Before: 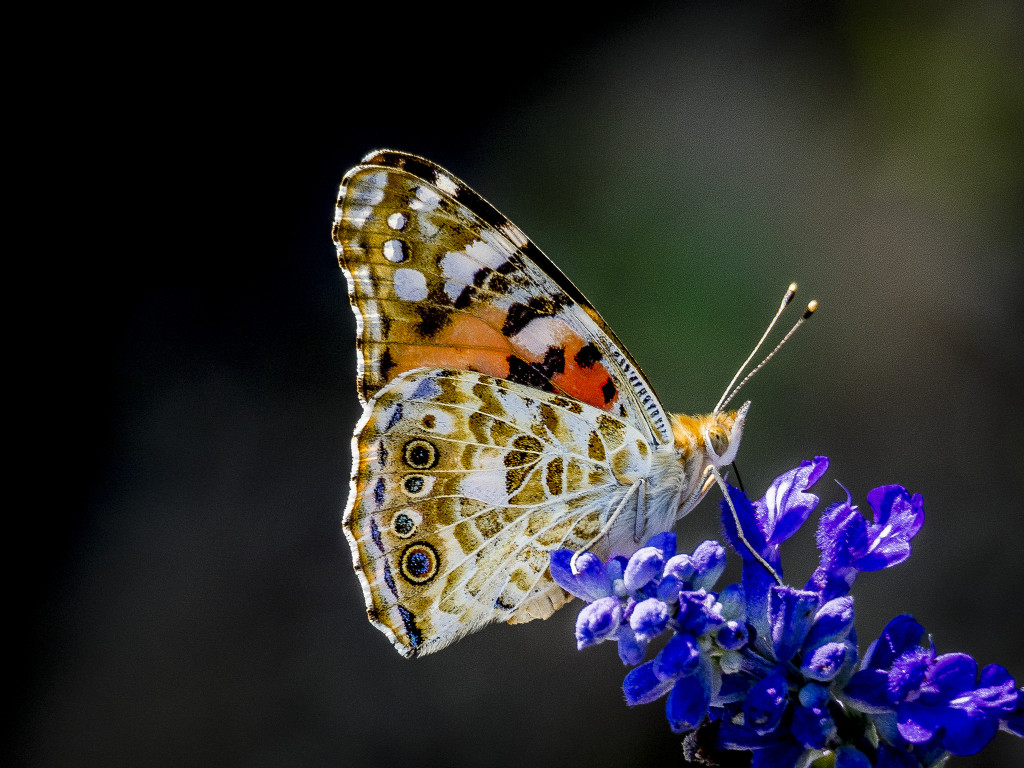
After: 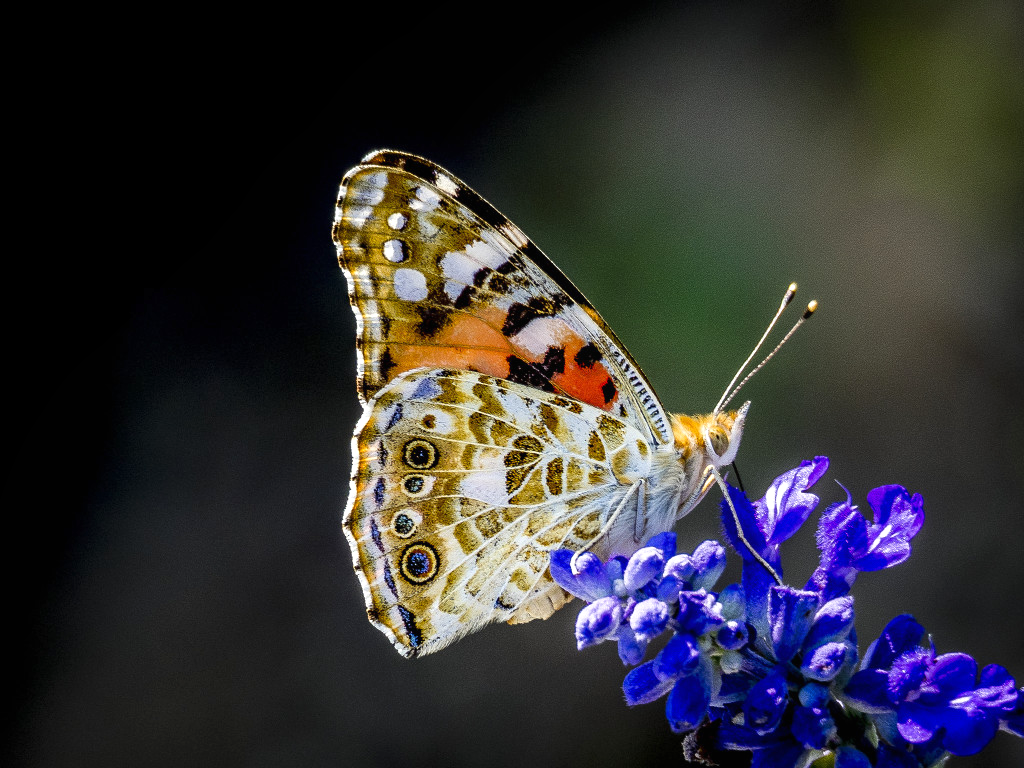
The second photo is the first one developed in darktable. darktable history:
exposure: exposure 0.294 EV, compensate exposure bias true, compensate highlight preservation false
local contrast: mode bilateral grid, contrast 99, coarseness 100, detail 92%, midtone range 0.2
